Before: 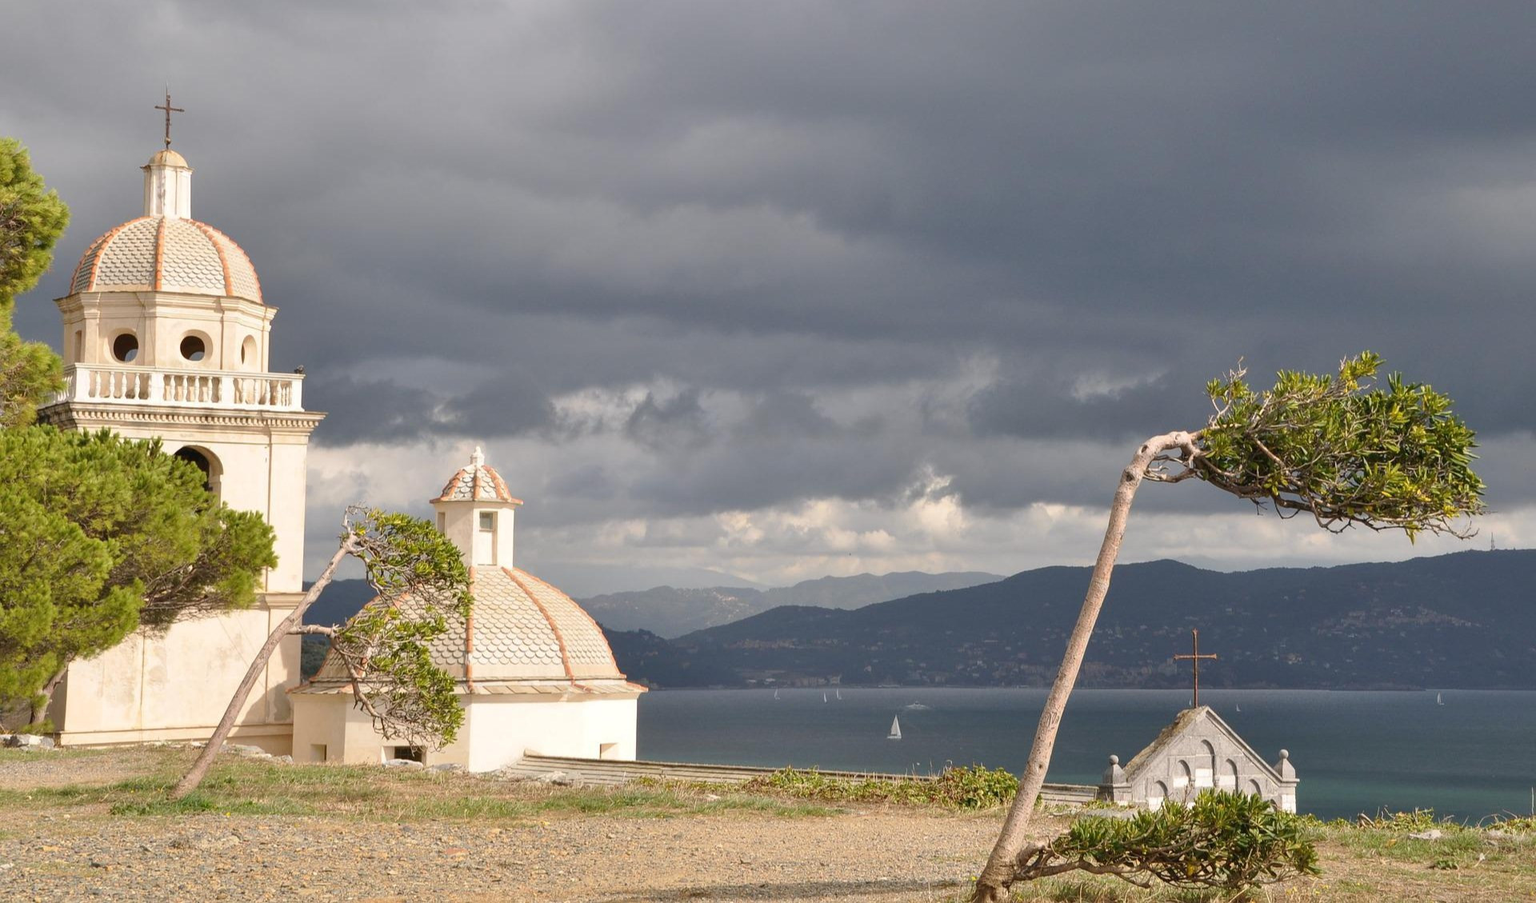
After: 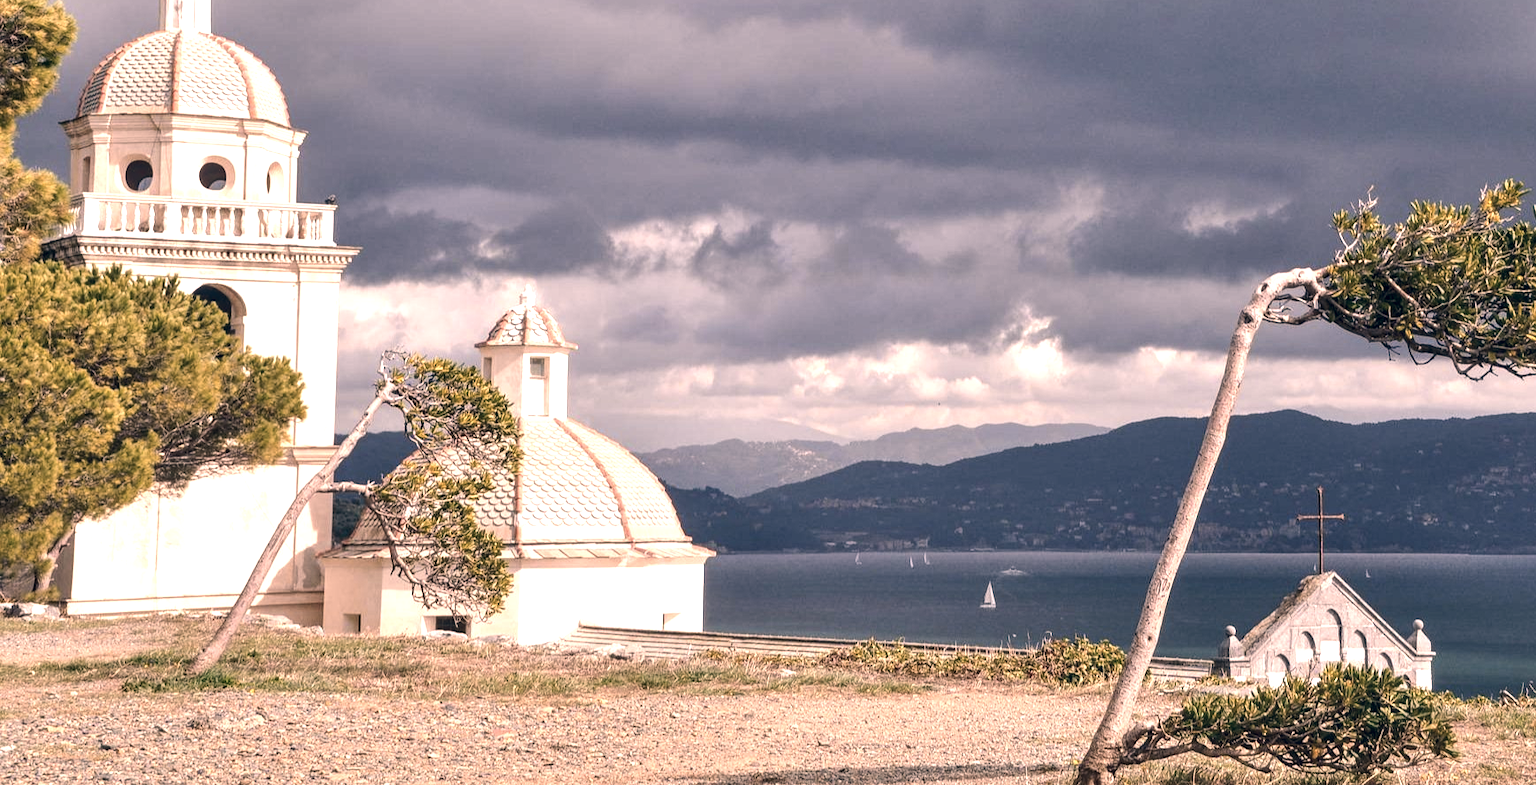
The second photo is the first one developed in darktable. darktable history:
color zones: curves: ch1 [(0, 0.469) (0.072, 0.457) (0.243, 0.494) (0.429, 0.5) (0.571, 0.5) (0.714, 0.5) (0.857, 0.5) (1, 0.469)]; ch2 [(0, 0.499) (0.143, 0.467) (0.242, 0.436) (0.429, 0.493) (0.571, 0.5) (0.714, 0.5) (0.857, 0.5) (1, 0.499)]
crop: top 20.916%, right 9.437%, bottom 0.316%
contrast equalizer: y [[0.5 ×6], [0.5 ×6], [0.5, 0.5, 0.501, 0.545, 0.707, 0.863], [0 ×6], [0 ×6]]
tone equalizer: -8 EV -0.75 EV, -7 EV -0.7 EV, -6 EV -0.6 EV, -5 EV -0.4 EV, -3 EV 0.4 EV, -2 EV 0.6 EV, -1 EV 0.7 EV, +0 EV 0.75 EV, edges refinement/feathering 500, mask exposure compensation -1.57 EV, preserve details no
color correction: highlights a* 14.46, highlights b* 5.85, shadows a* -5.53, shadows b* -15.24, saturation 0.85
local contrast: detail 130%
